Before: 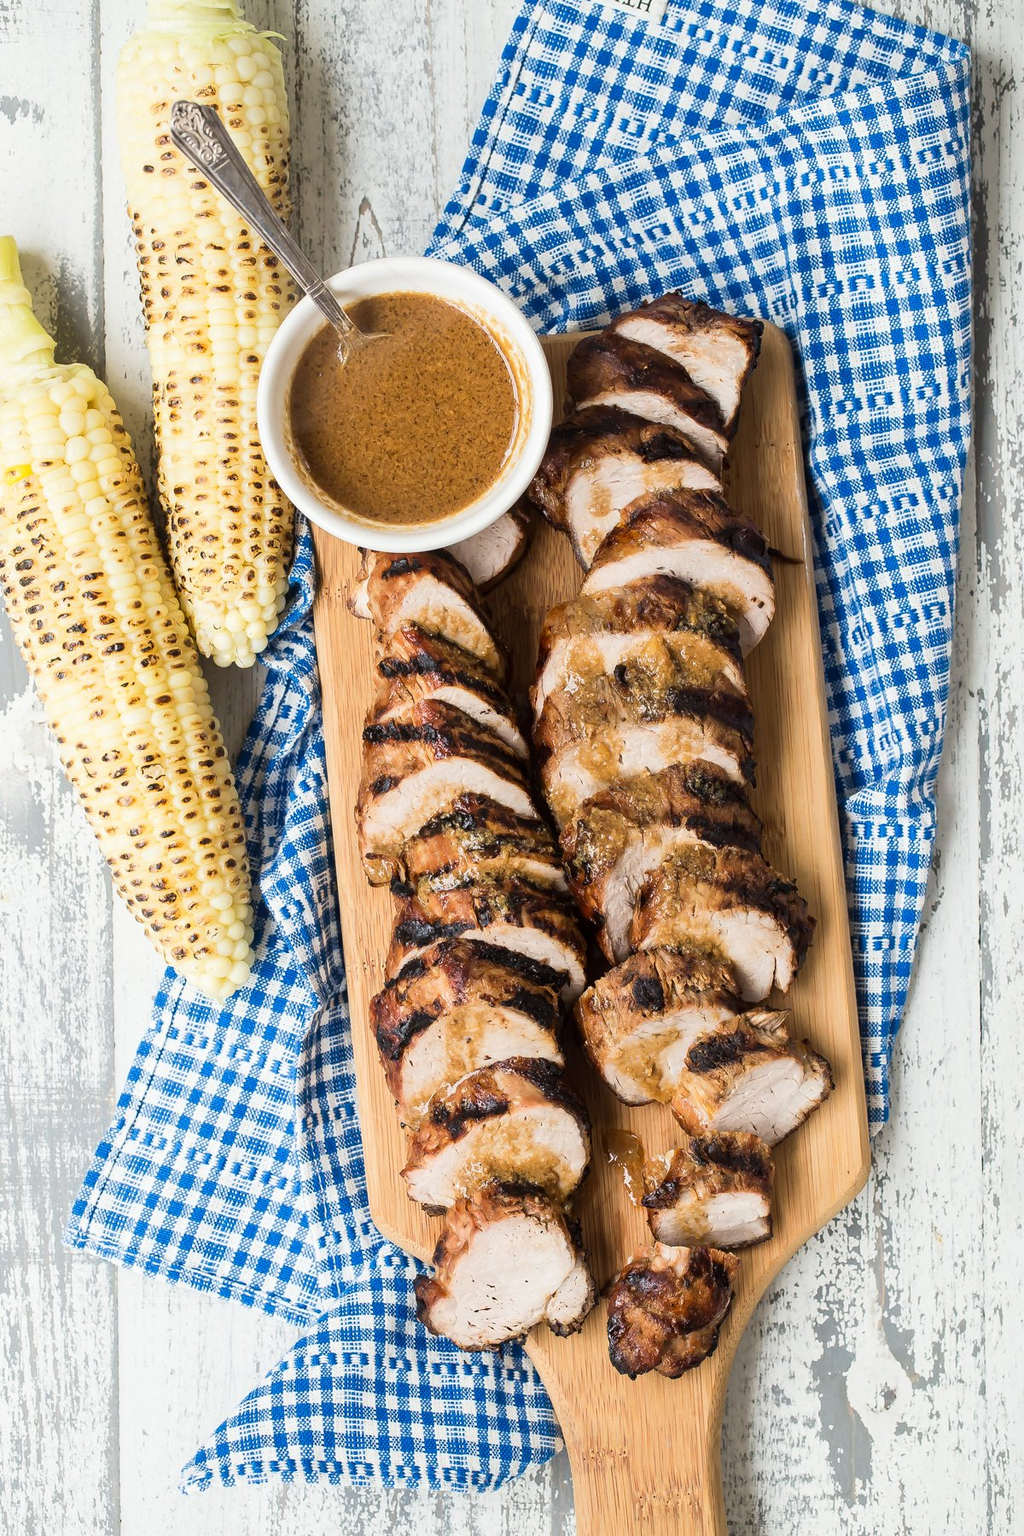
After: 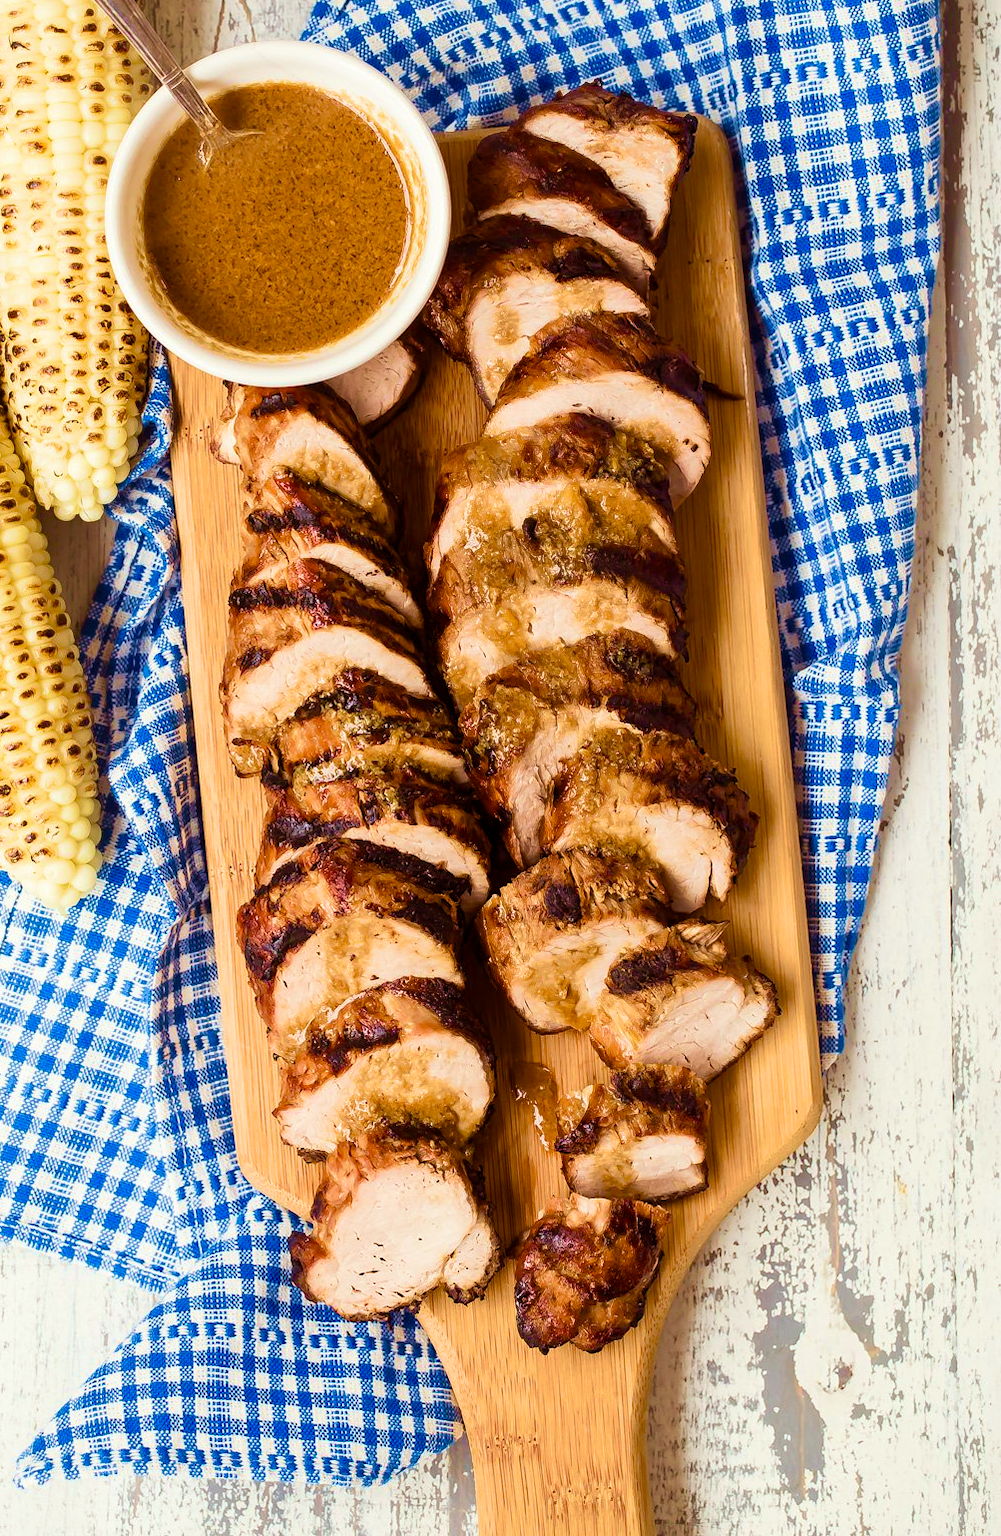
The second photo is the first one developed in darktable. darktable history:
velvia: strength 74.67%
crop: left 16.413%, top 14.483%
color balance rgb: power › chroma 1.575%, power › hue 25.82°, perceptual saturation grading › global saturation 45.879%, perceptual saturation grading › highlights -50.176%, perceptual saturation grading › shadows 30.714%
